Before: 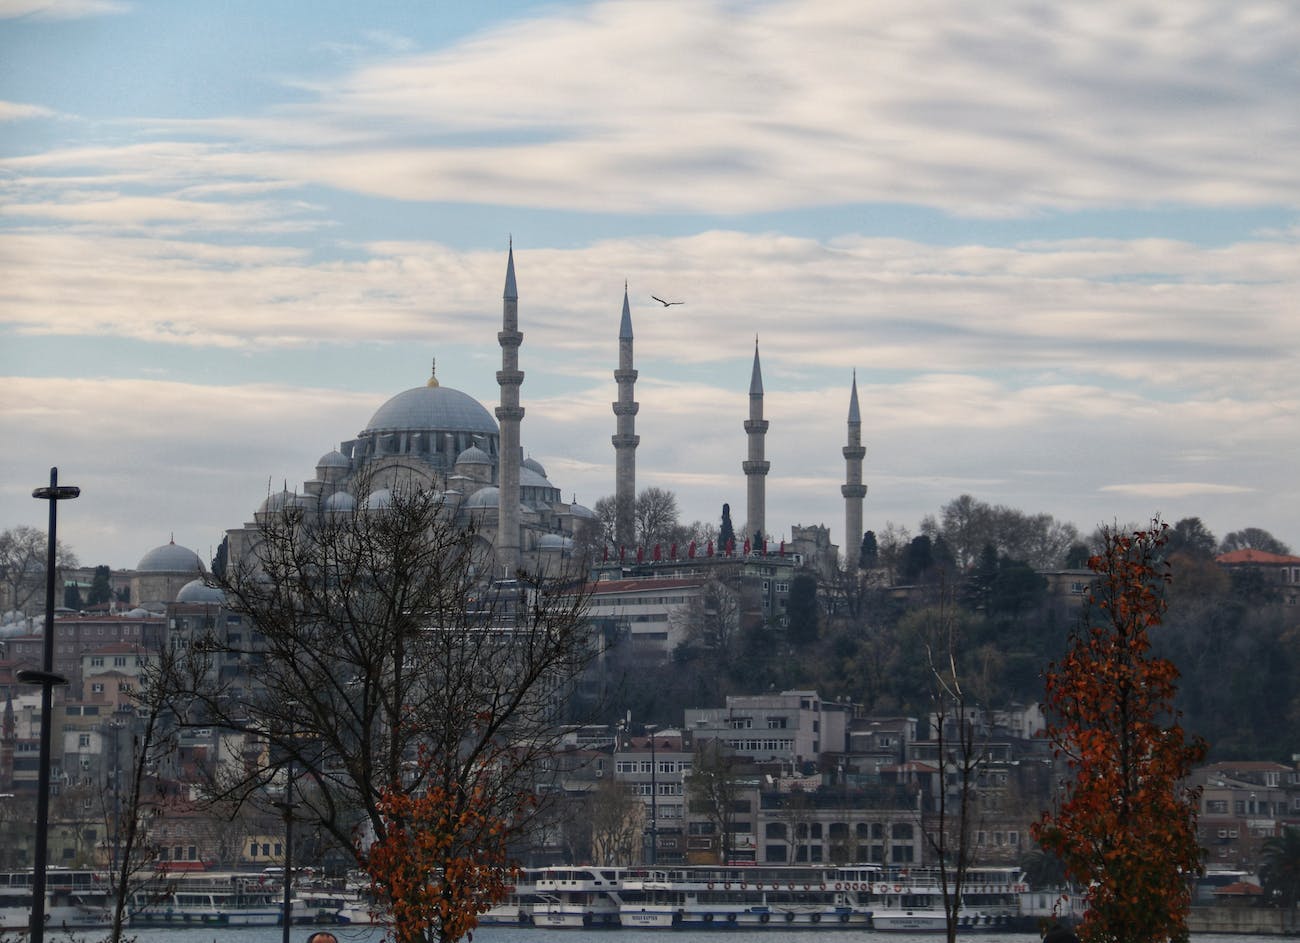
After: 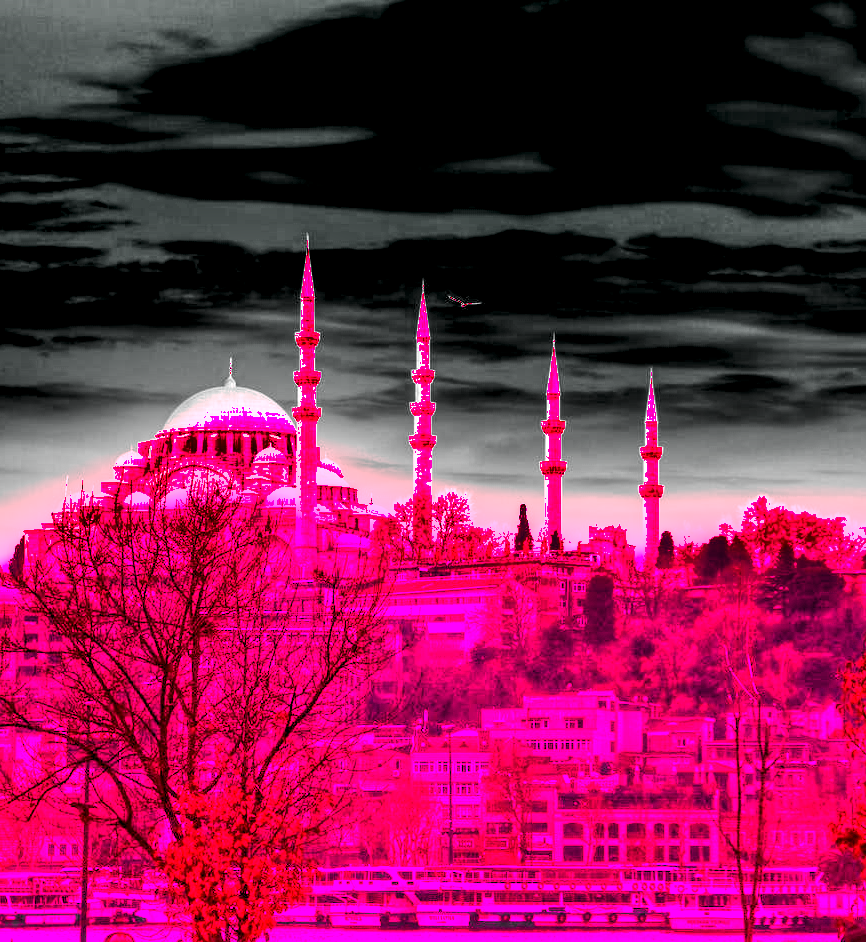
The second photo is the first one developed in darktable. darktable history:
local contrast: detail 154%
shadows and highlights: soften with gaussian
color zones: curves: ch1 [(0, 0.831) (0.08, 0.771) (0.157, 0.268) (0.241, 0.207) (0.562, -0.005) (0.714, -0.013) (0.876, 0.01) (1, 0.831)]
exposure: black level correction 0.007, exposure 0.093 EV, compensate highlight preservation false
crop and rotate: left 15.754%, right 17.579%
color contrast: blue-yellow contrast 0.7
white balance: red 4.26, blue 1.802
